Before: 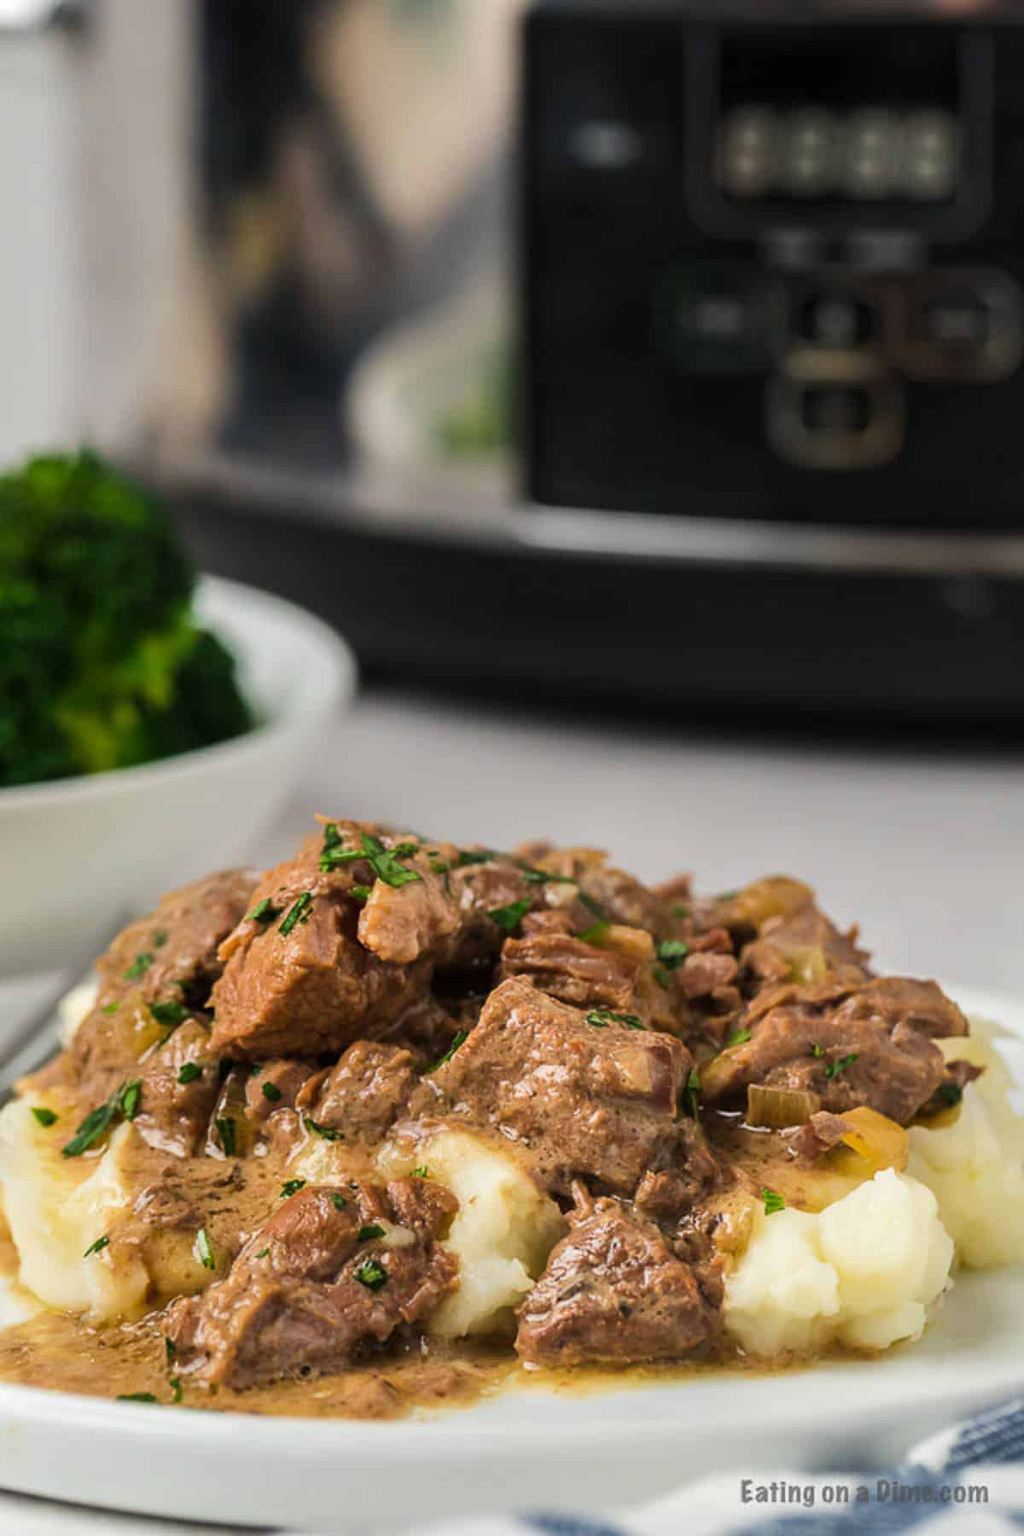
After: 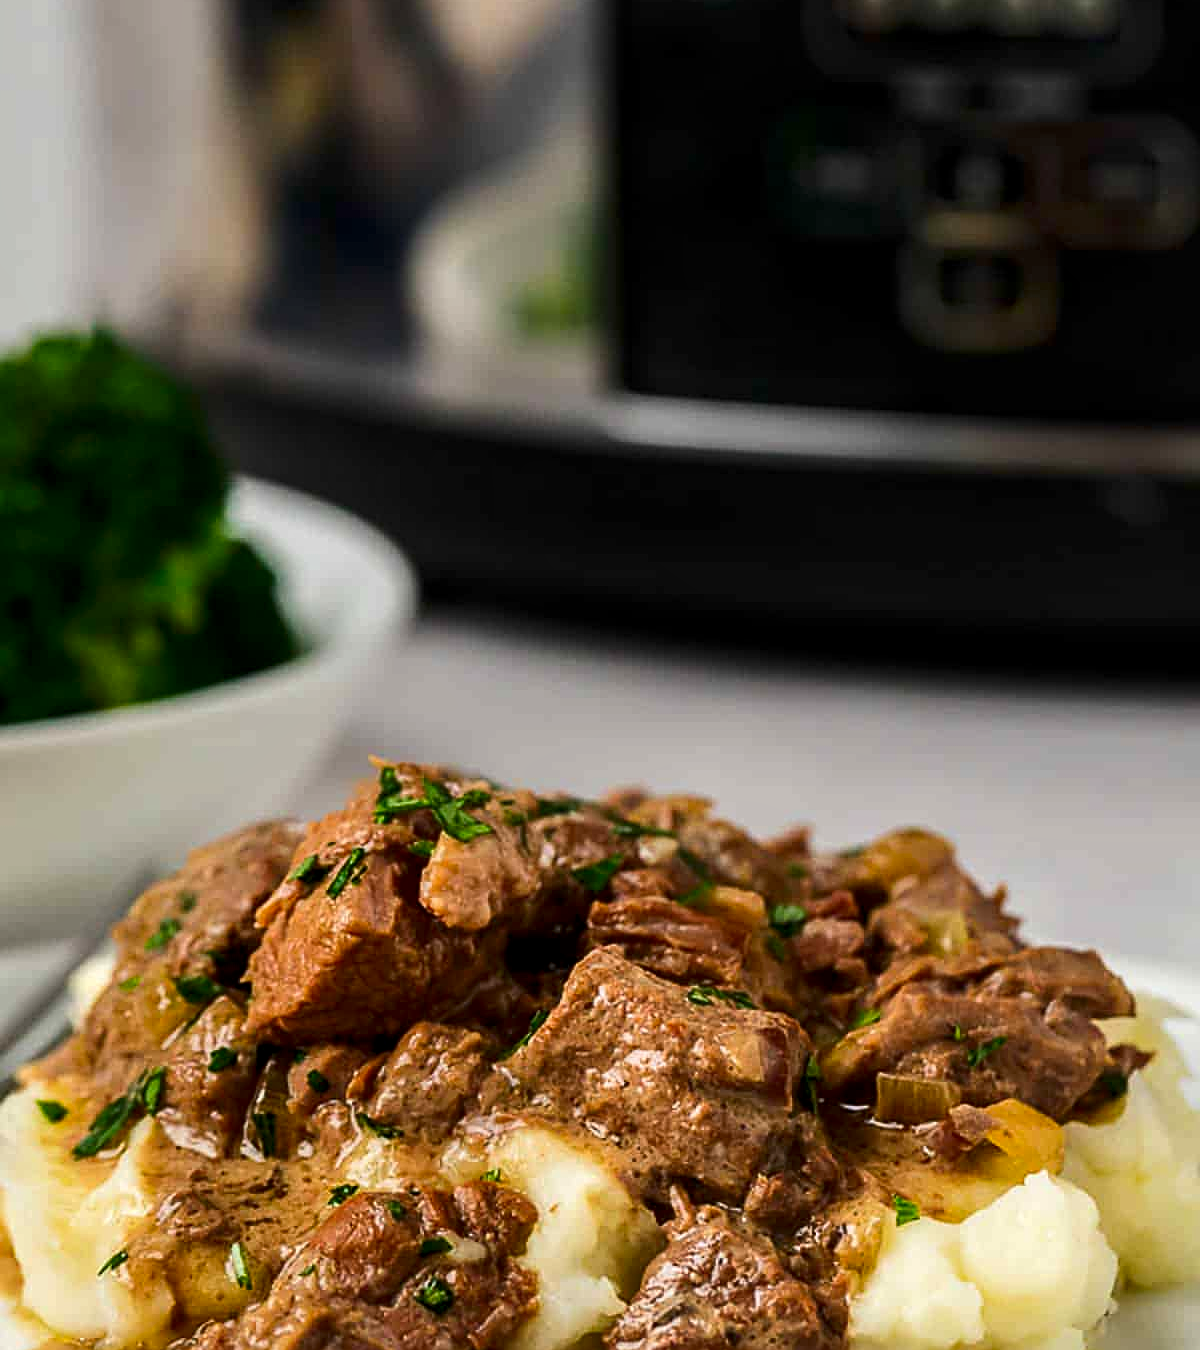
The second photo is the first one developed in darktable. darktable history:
sharpen: on, module defaults
contrast brightness saturation: contrast 0.123, brightness -0.119, saturation 0.203
crop: top 11.023%, bottom 13.959%
local contrast: highlights 102%, shadows 102%, detail 119%, midtone range 0.2
